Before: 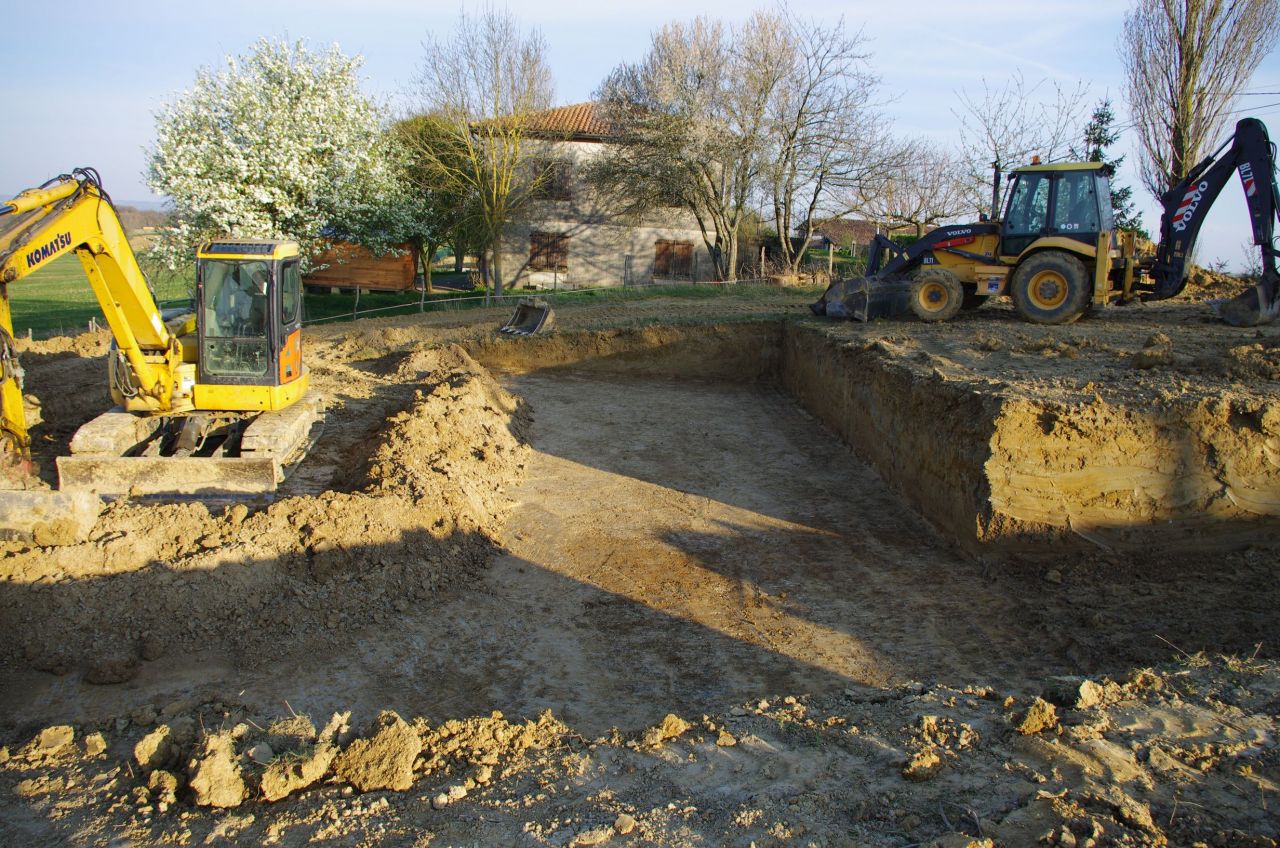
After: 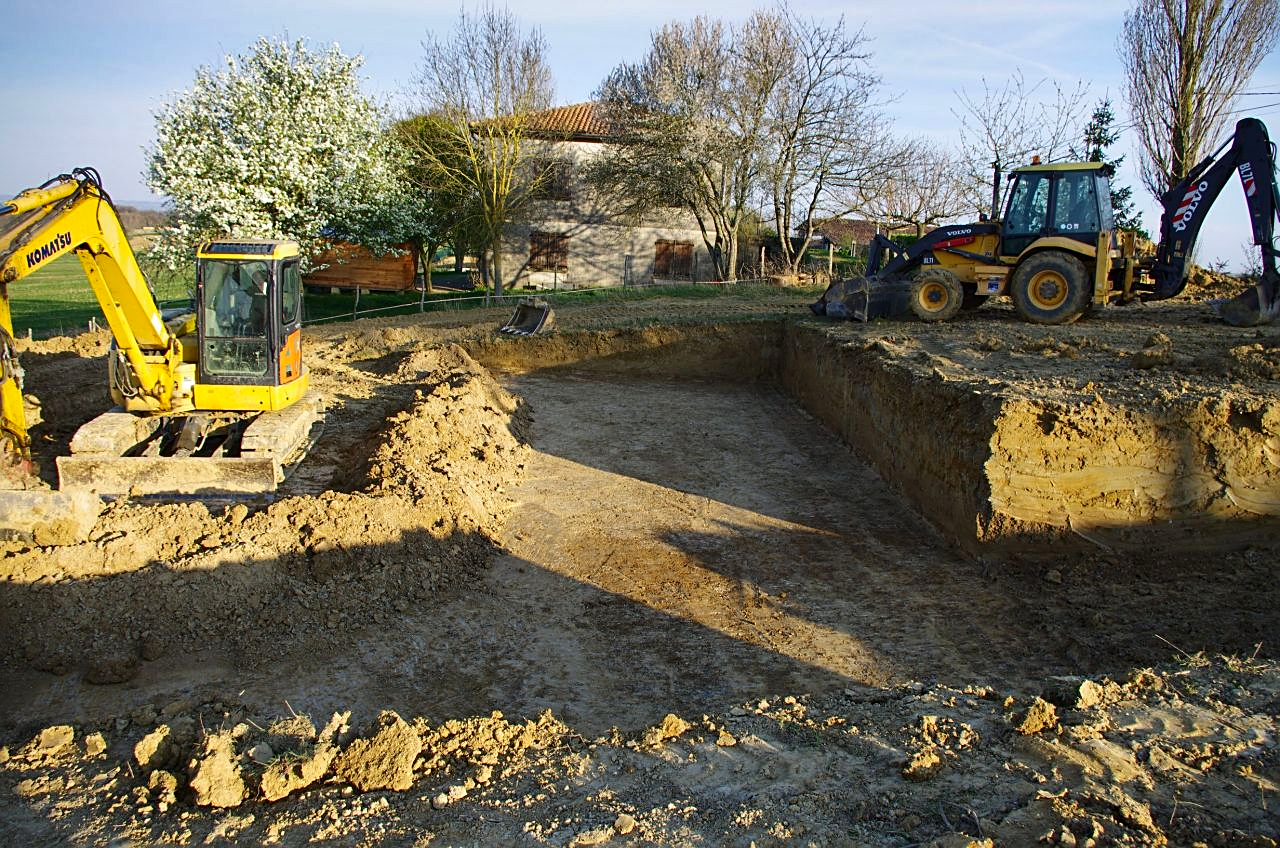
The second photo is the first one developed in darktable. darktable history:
shadows and highlights: shadows 30.57, highlights -62.58, soften with gaussian
contrast brightness saturation: contrast 0.152, brightness -0.011, saturation 0.095
sharpen: on, module defaults
